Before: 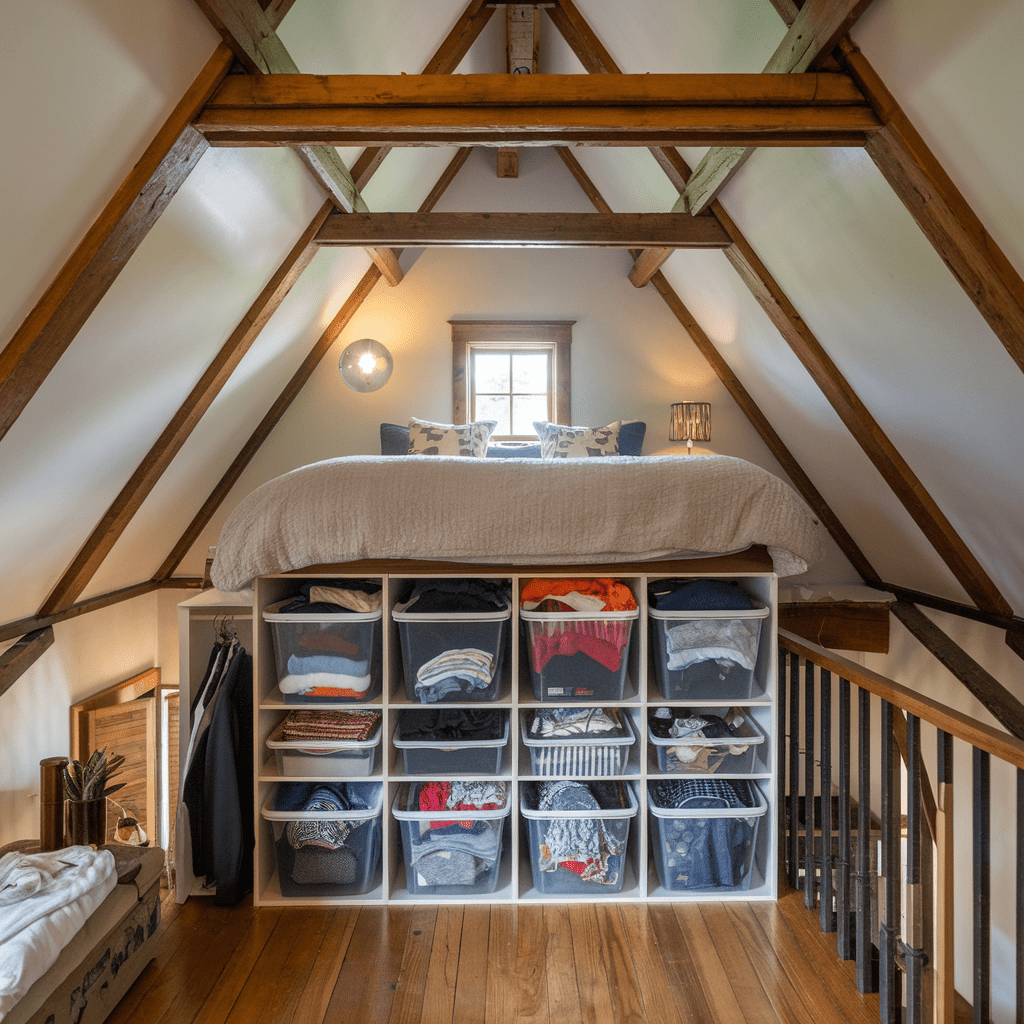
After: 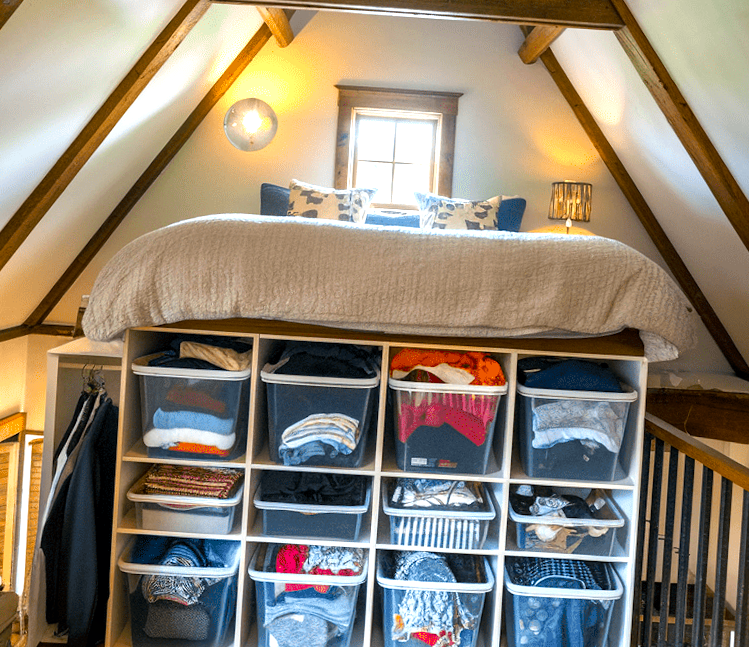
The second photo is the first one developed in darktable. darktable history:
exposure: exposure 0.609 EV, compensate exposure bias true, compensate highlight preservation false
crop and rotate: angle -3.65°, left 9.912%, top 20.984%, right 12.384%, bottom 11.876%
local contrast: mode bilateral grid, contrast 19, coarseness 50, detail 120%, midtone range 0.2
color balance rgb: power › luminance -7.852%, power › chroma 1.126%, power › hue 217.96°, linear chroma grading › global chroma 8.897%, perceptual saturation grading › global saturation 30.135%, global vibrance 26.736%, contrast 6.61%
